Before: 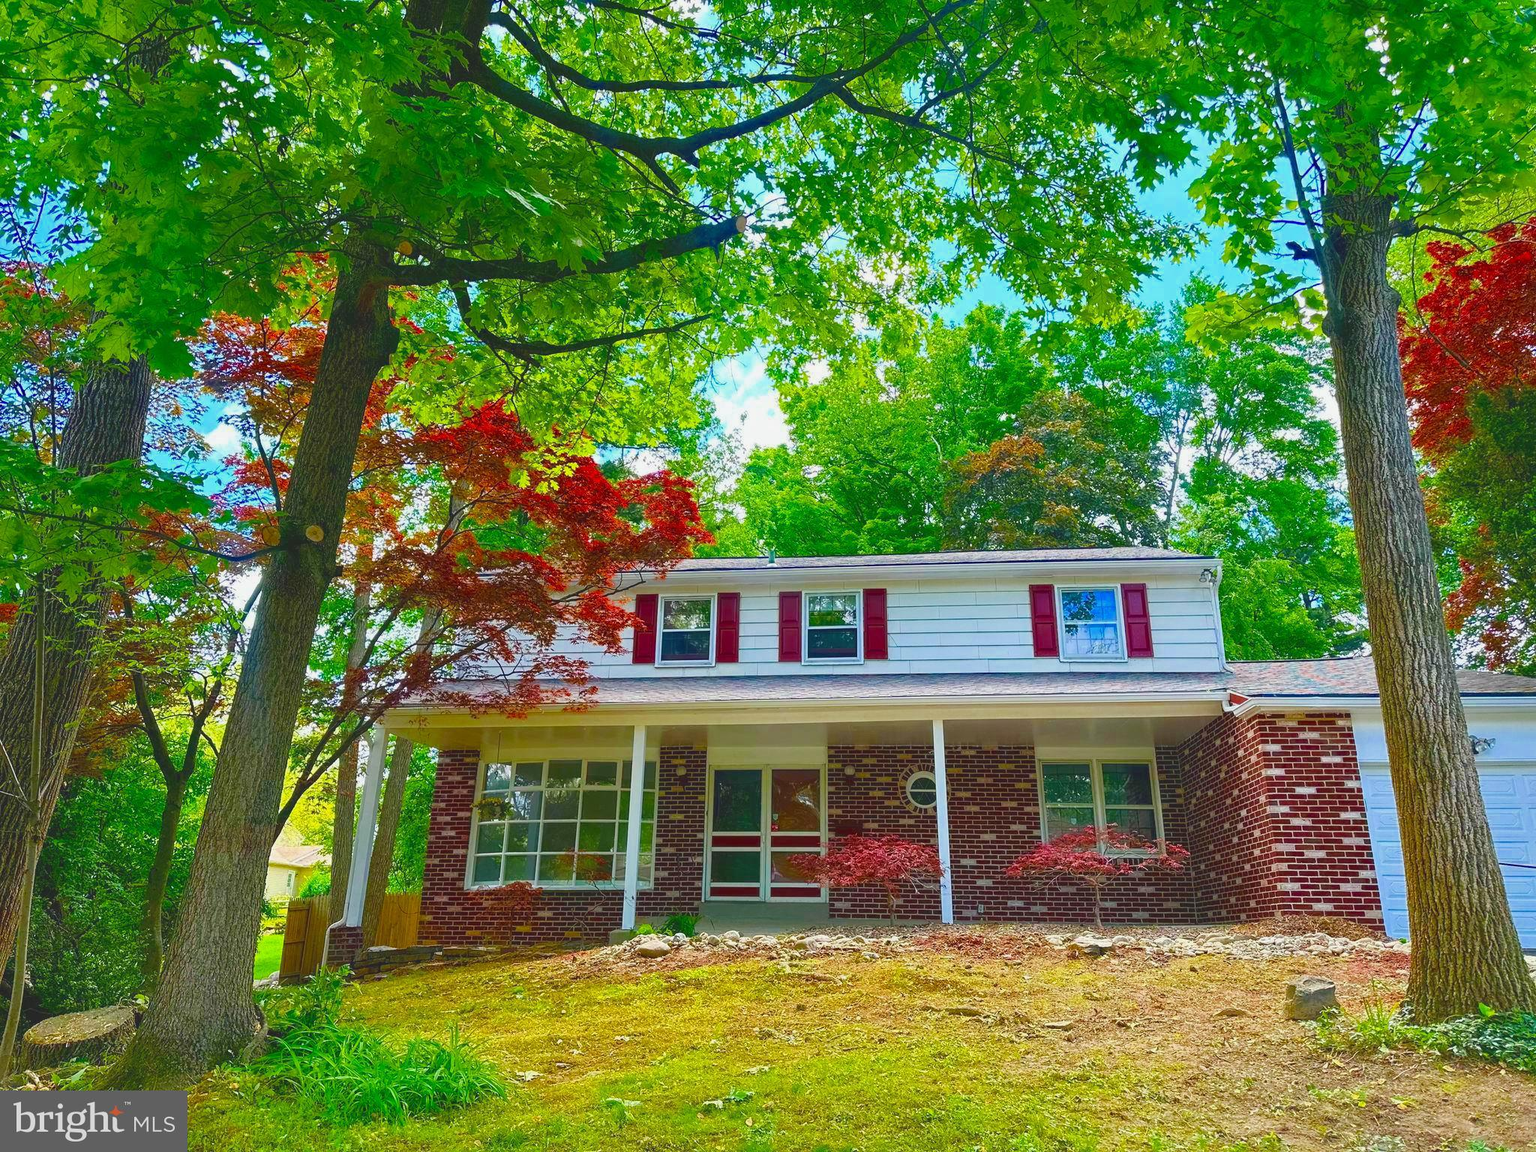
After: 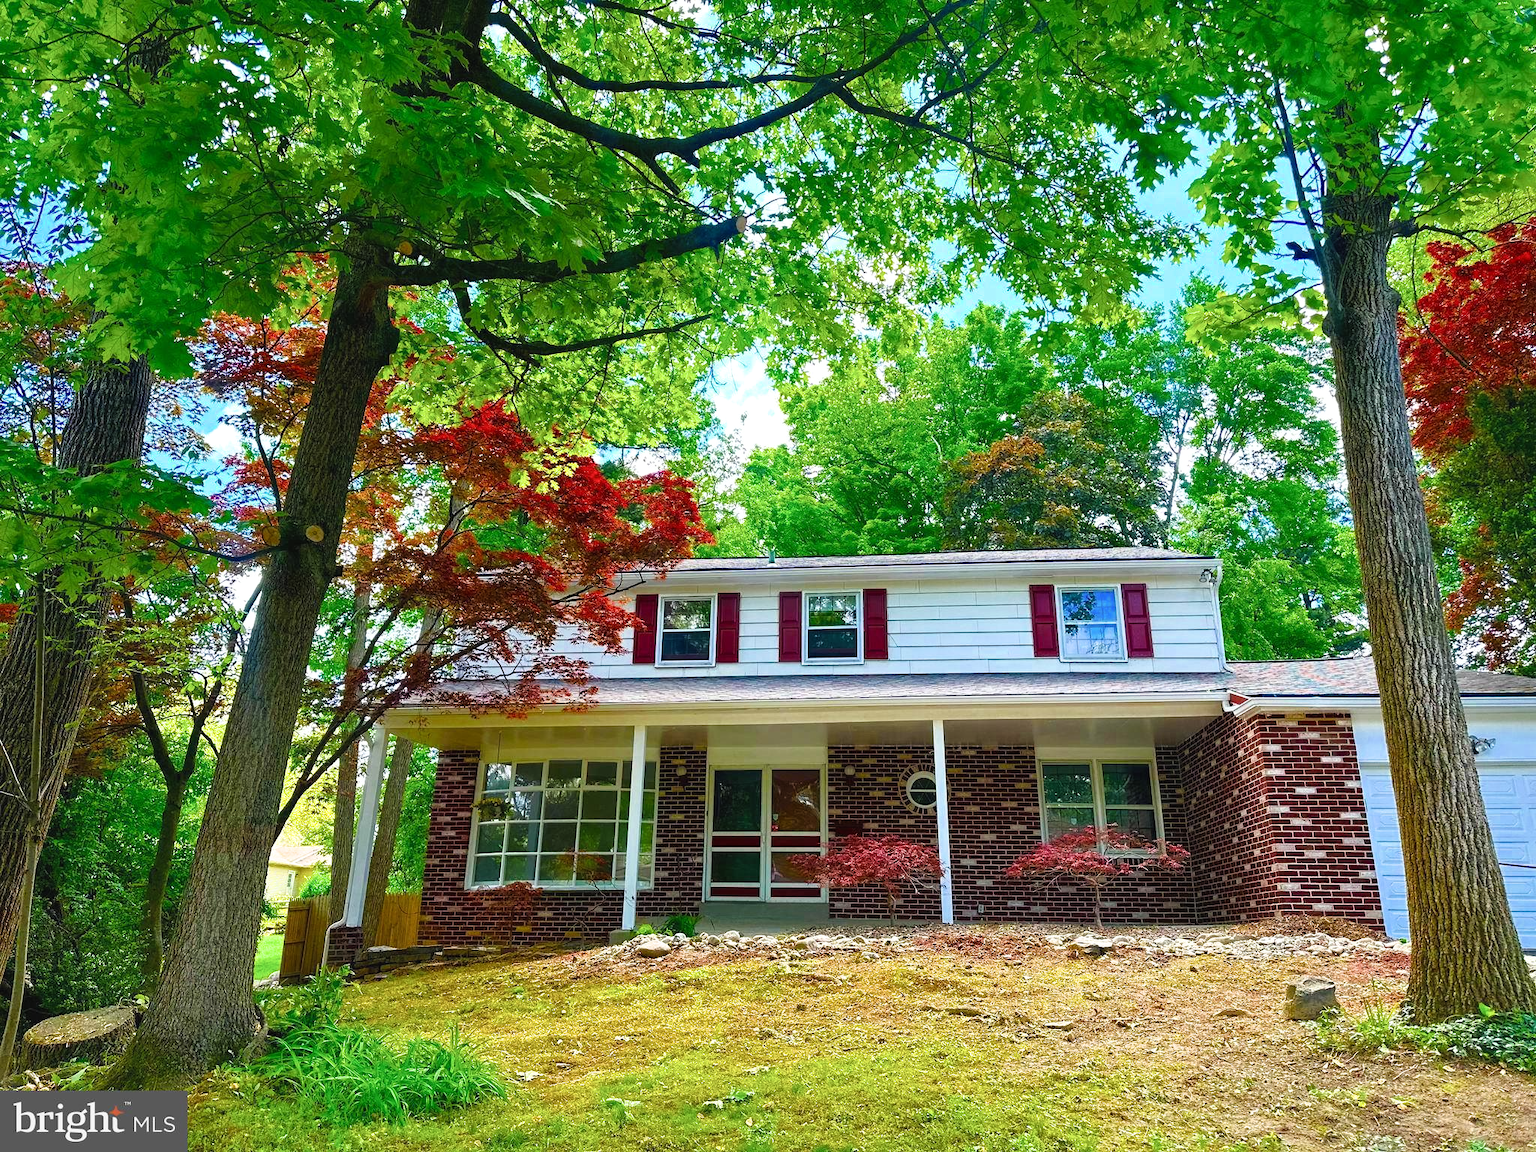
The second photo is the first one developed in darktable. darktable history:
exposure: compensate highlight preservation false
filmic rgb: black relative exposure -8.27 EV, white relative exposure 2.2 EV, target white luminance 99.98%, hardness 7.16, latitude 74.31%, contrast 1.321, highlights saturation mix -2.77%, shadows ↔ highlights balance 29.65%
